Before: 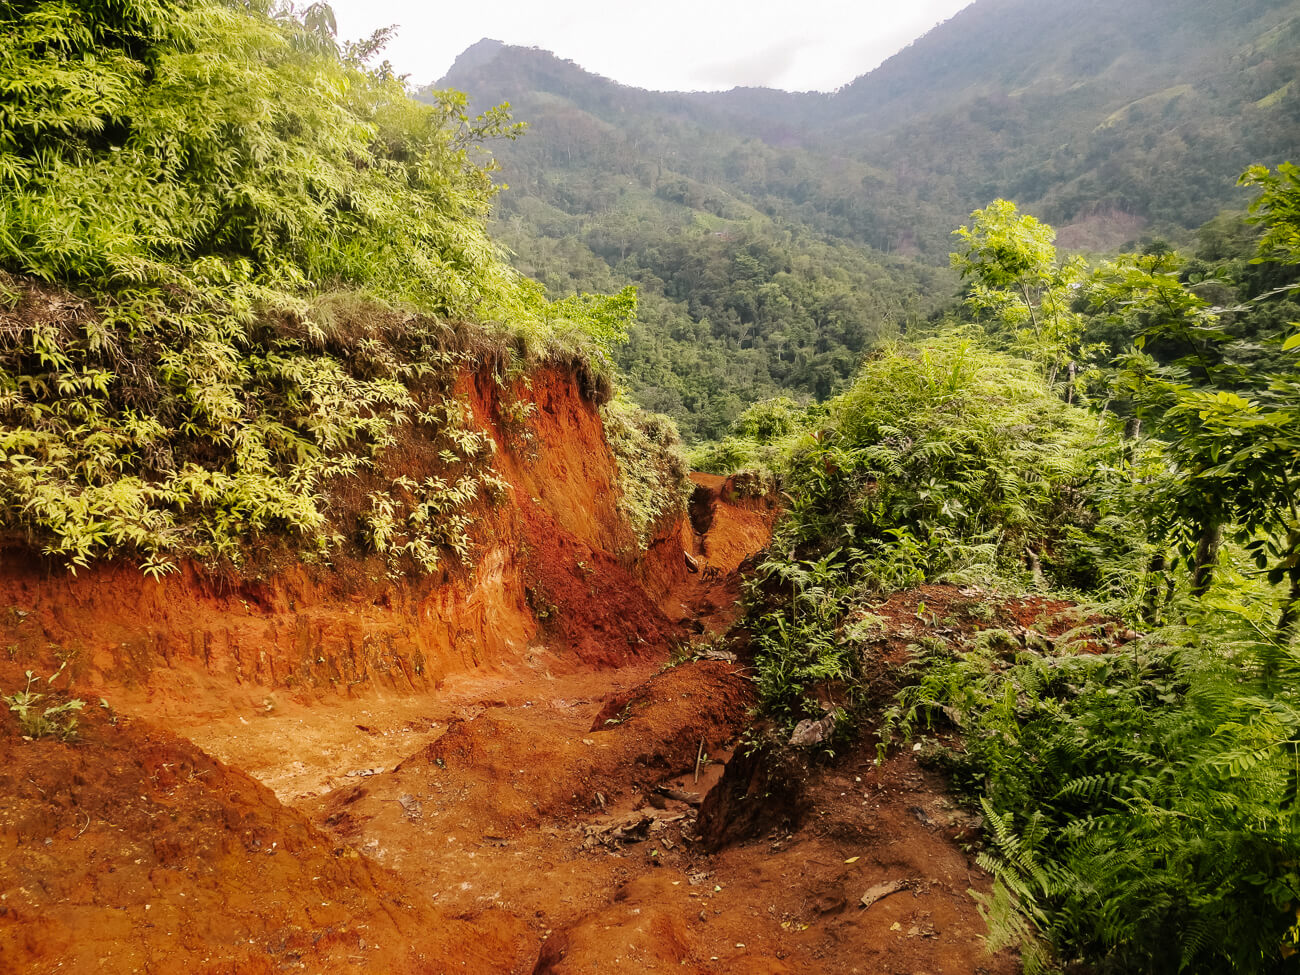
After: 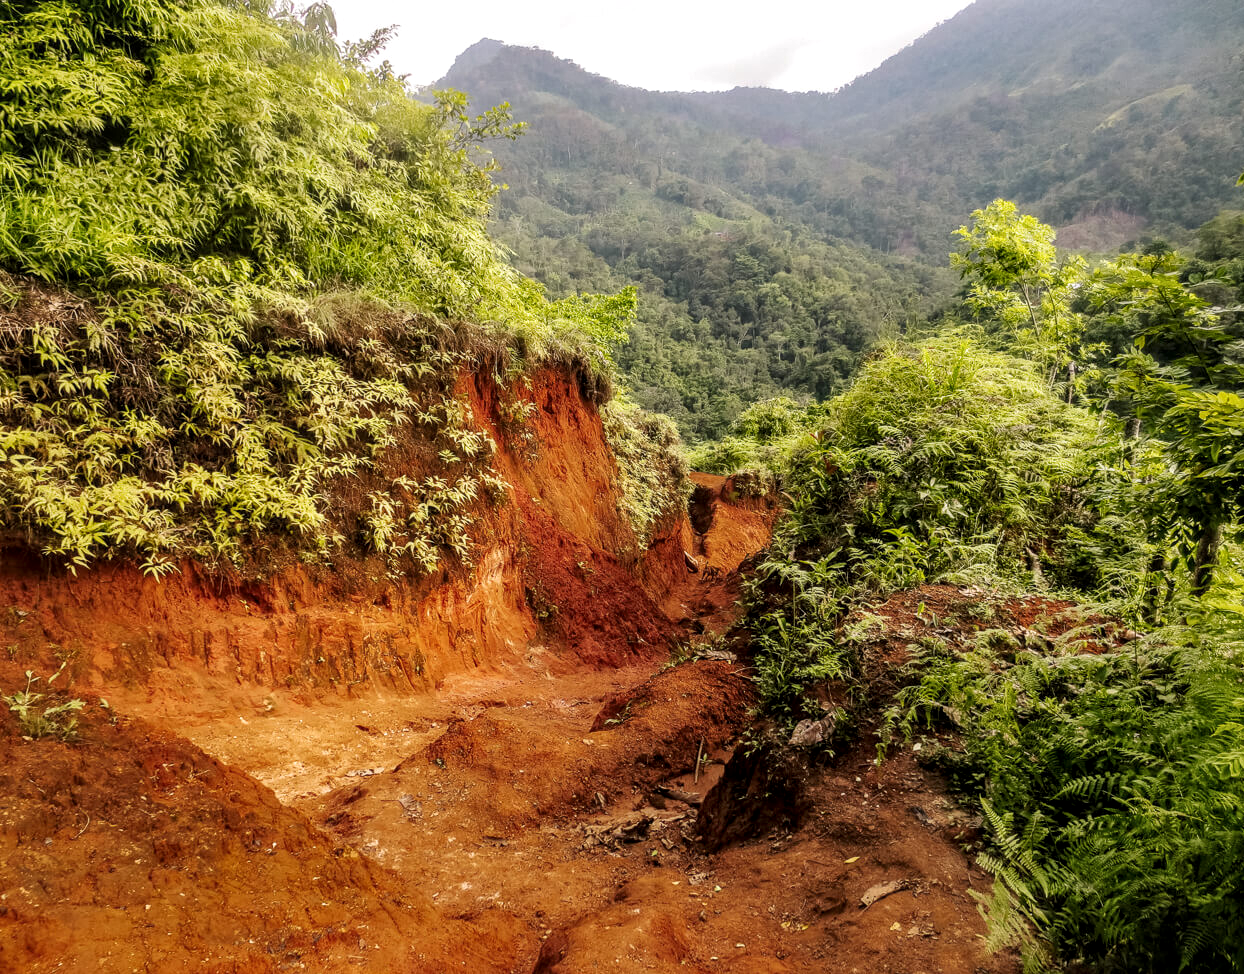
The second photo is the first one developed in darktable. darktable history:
crop: right 4.255%, bottom 0.045%
local contrast: detail 130%
